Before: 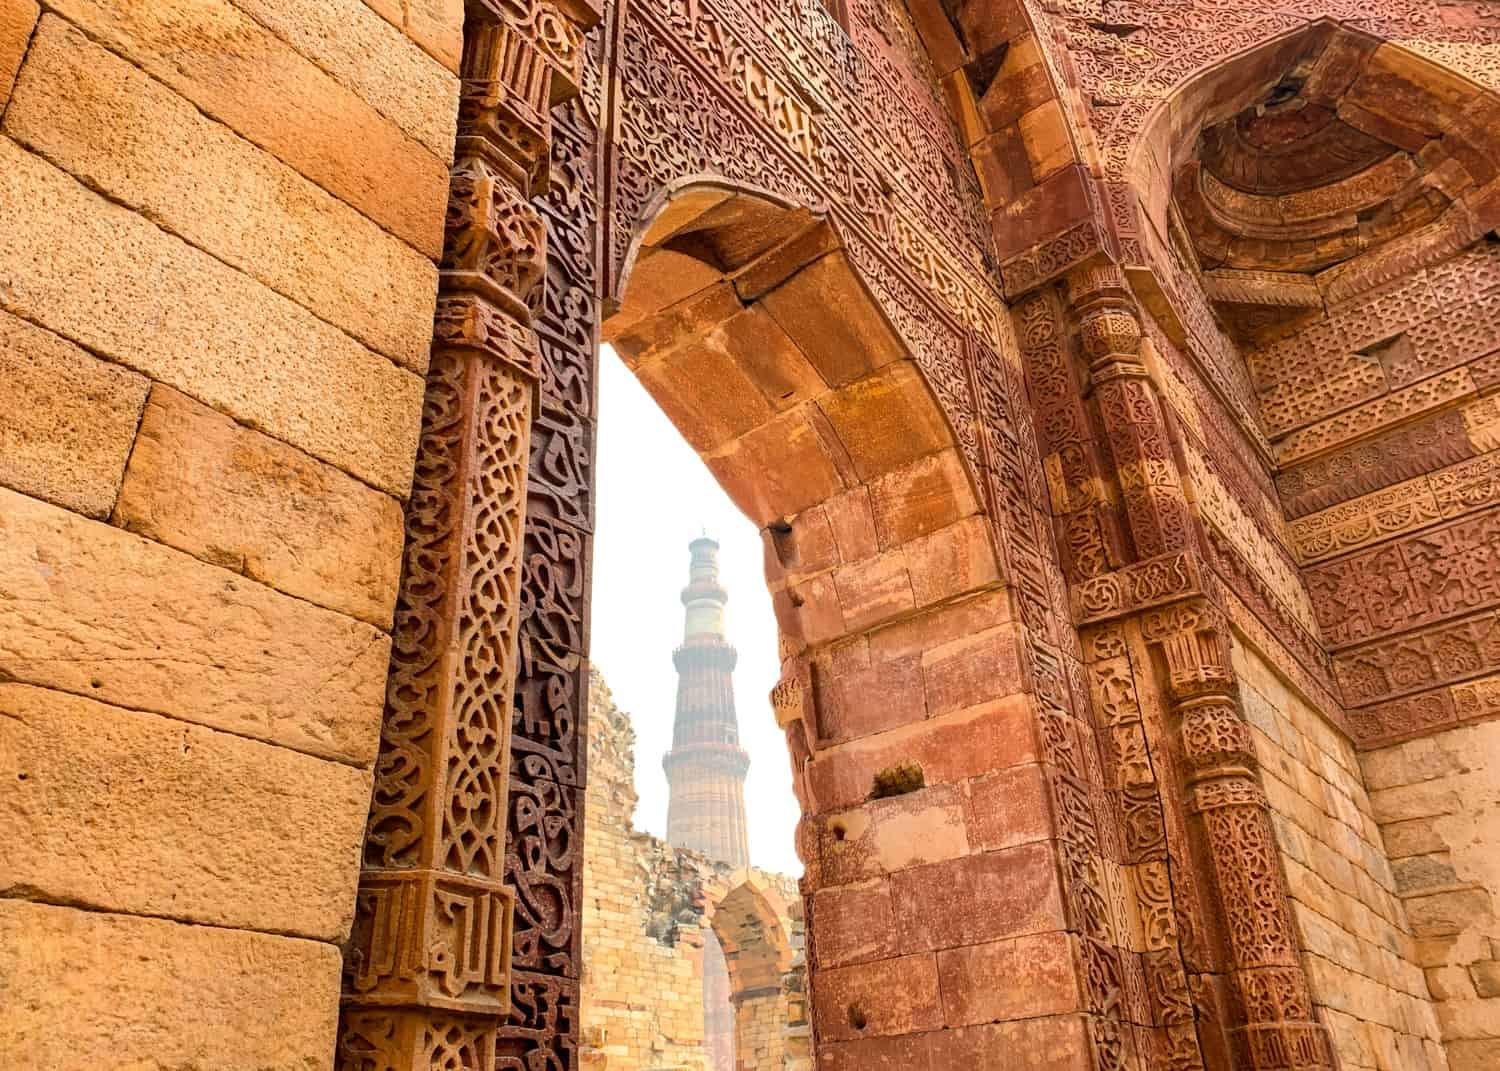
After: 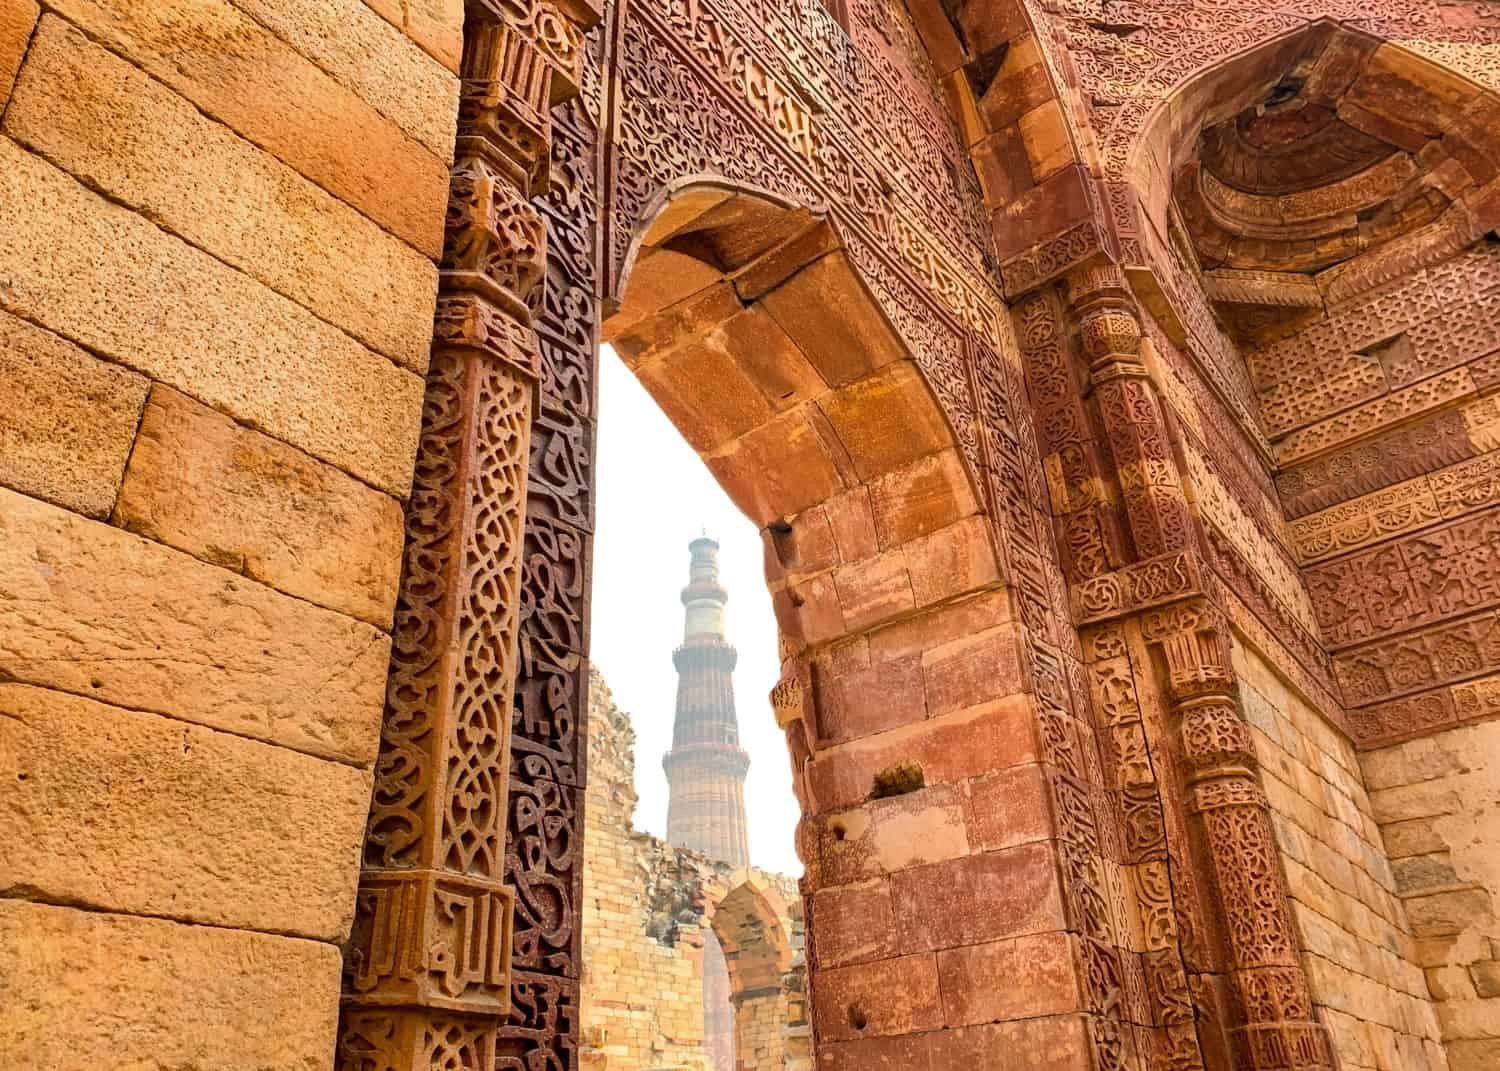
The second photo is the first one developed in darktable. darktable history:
shadows and highlights: shadows 6.37, soften with gaussian
